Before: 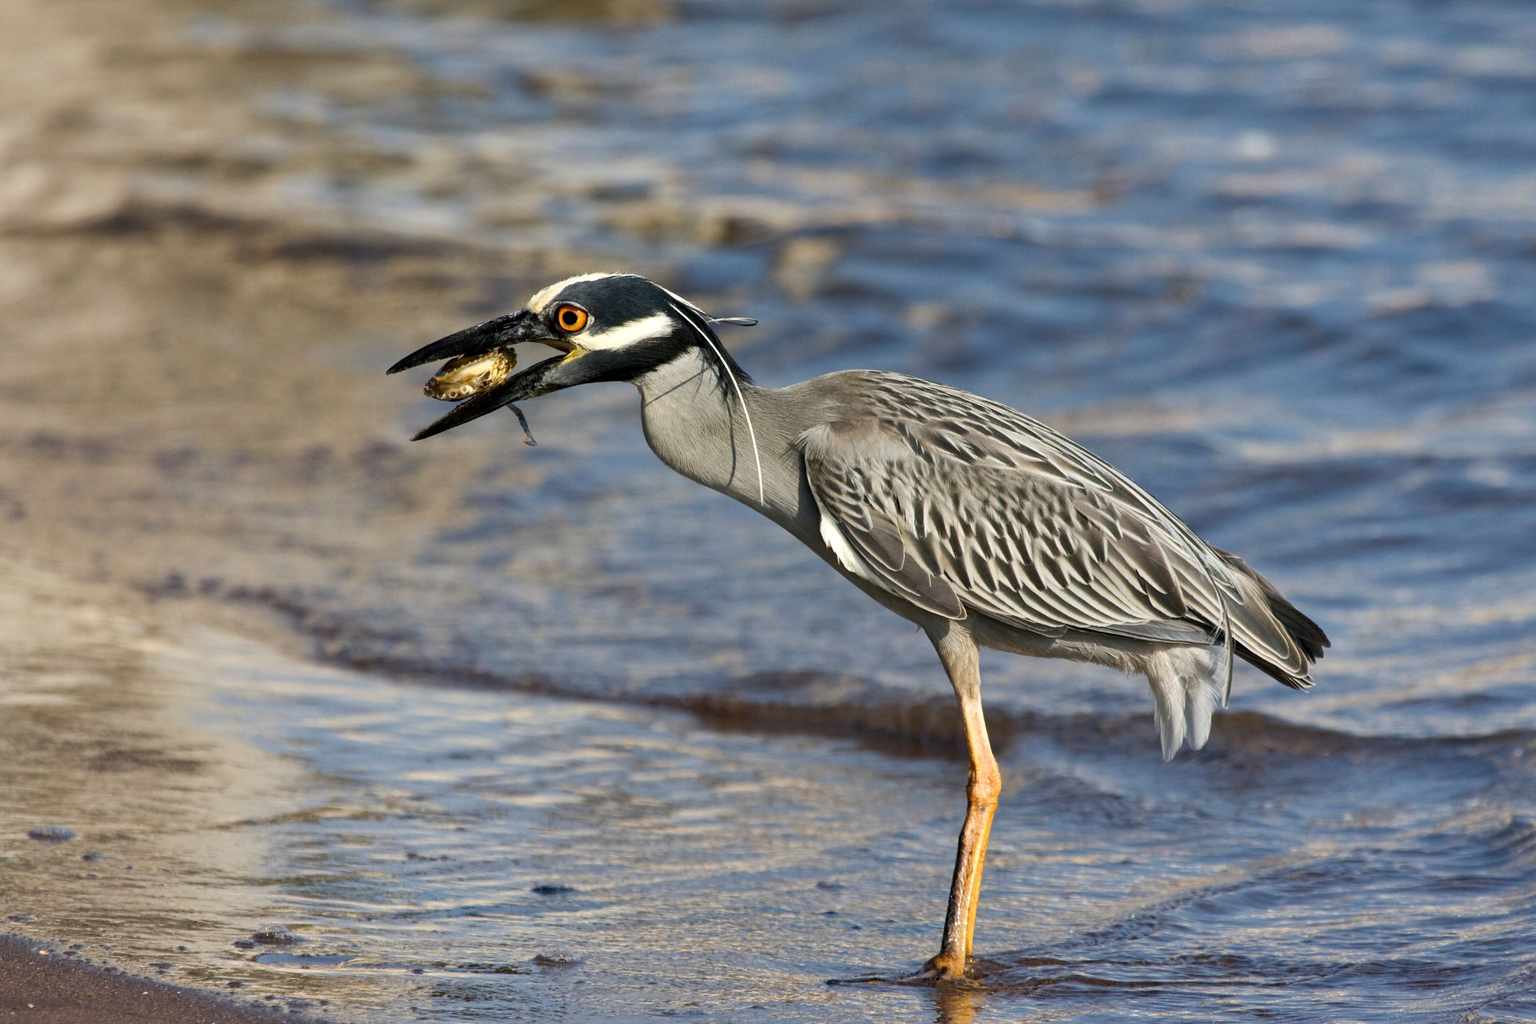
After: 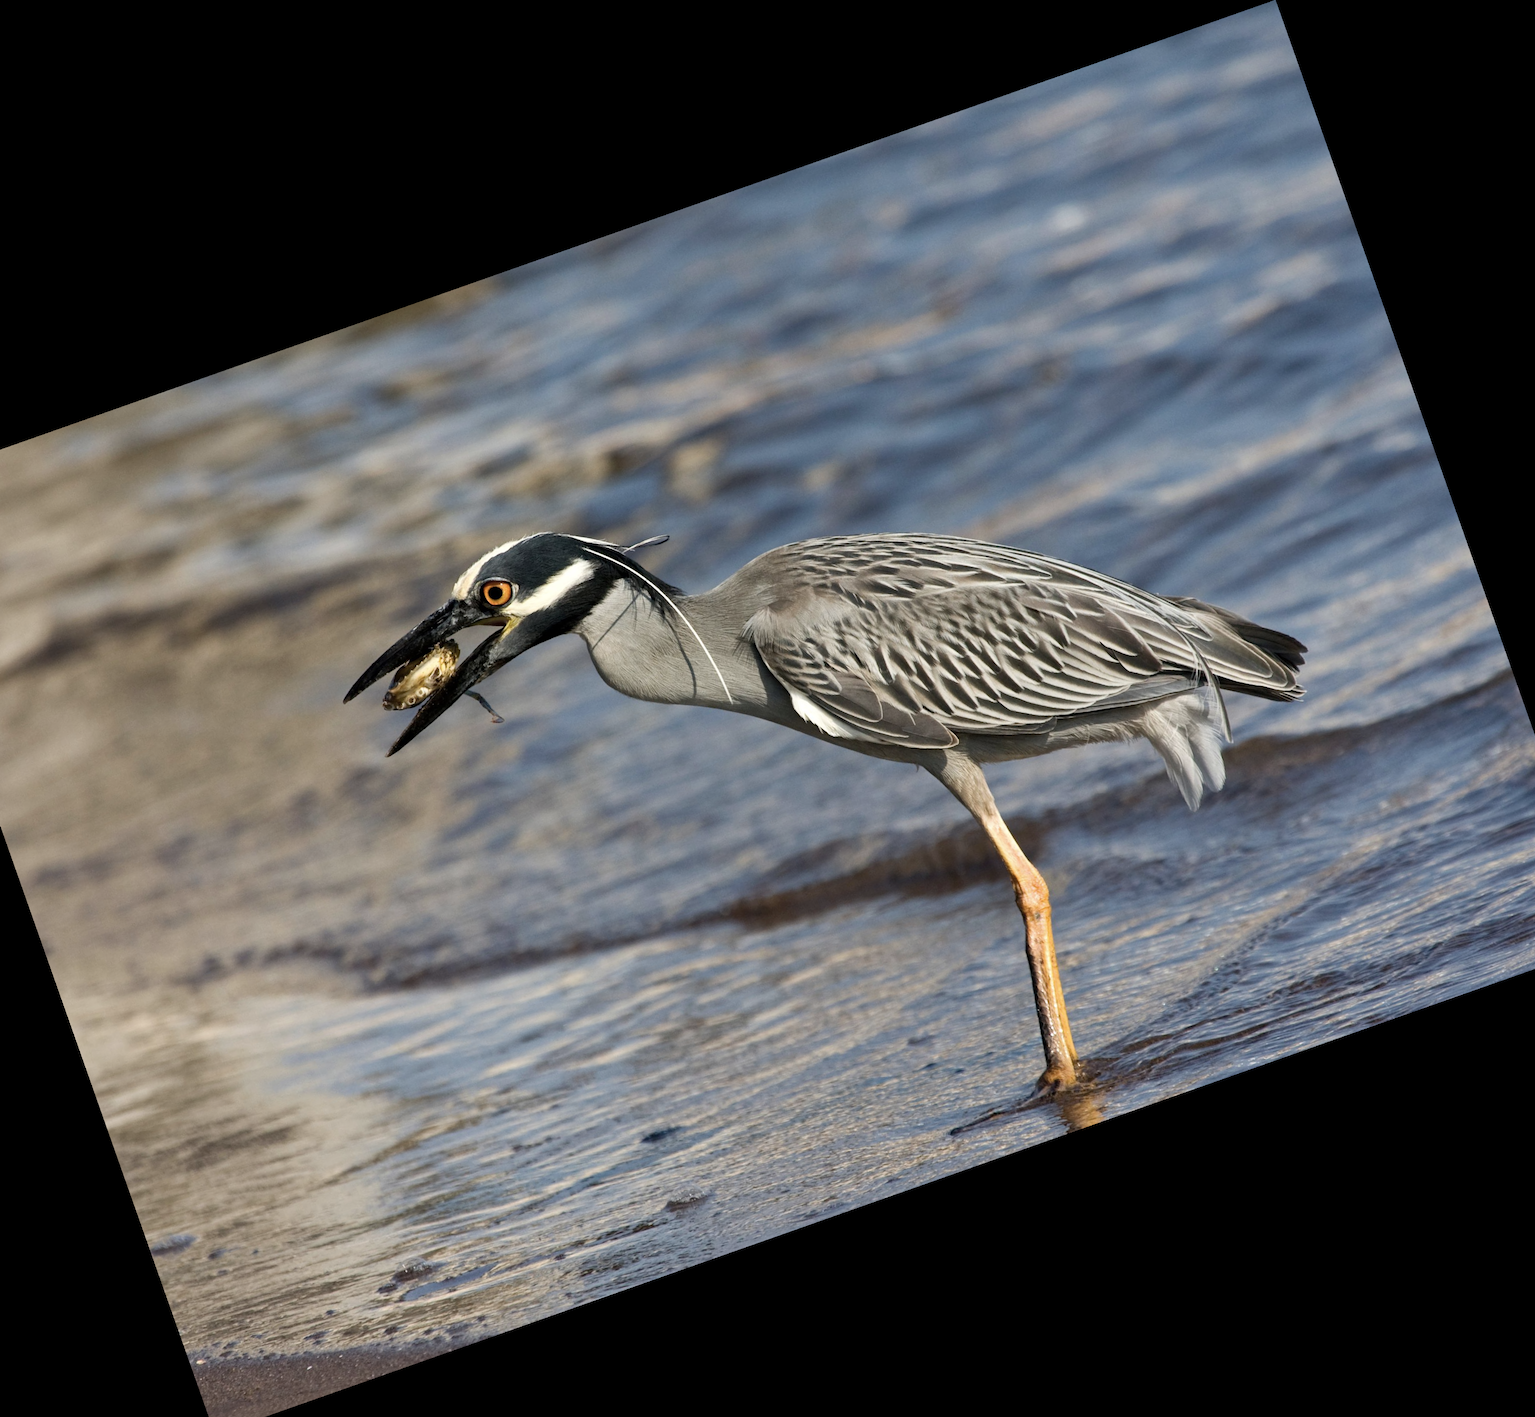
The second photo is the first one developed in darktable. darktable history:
color correction: saturation 0.8
levels: mode automatic
crop and rotate: angle 19.43°, left 6.812%, right 4.125%, bottom 1.087%
rotate and perspective: rotation 0.226°, lens shift (vertical) -0.042, crop left 0.023, crop right 0.982, crop top 0.006, crop bottom 0.994
